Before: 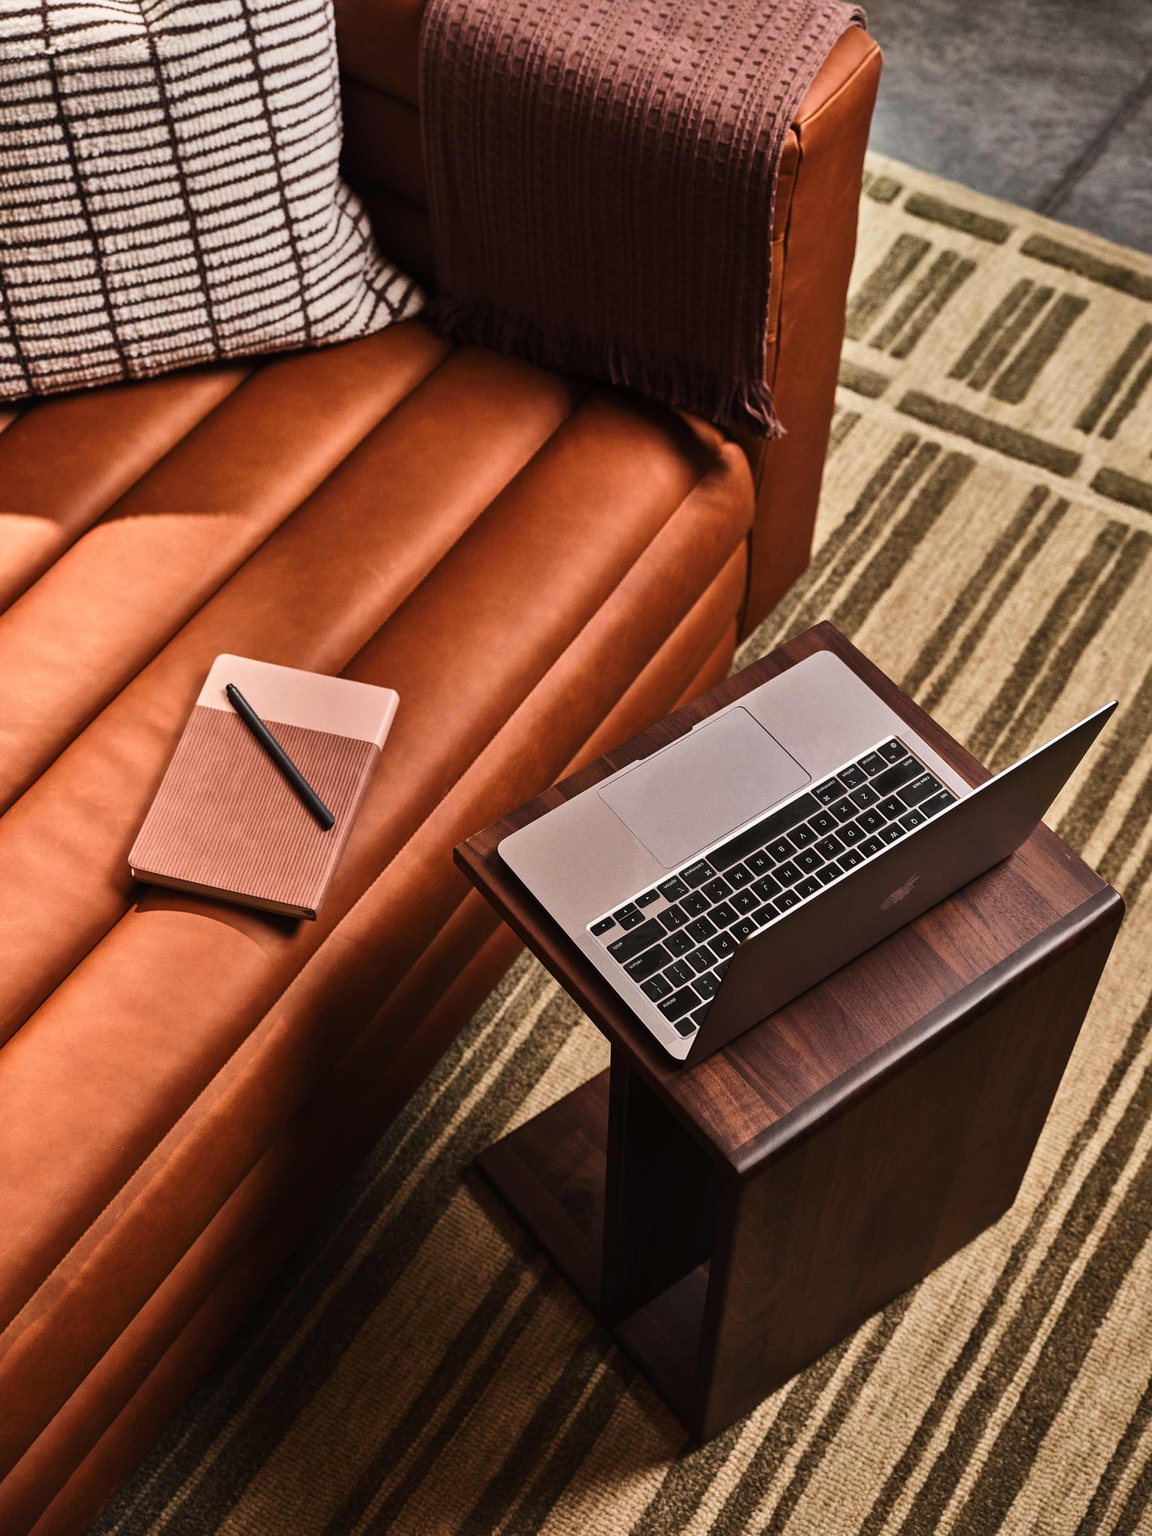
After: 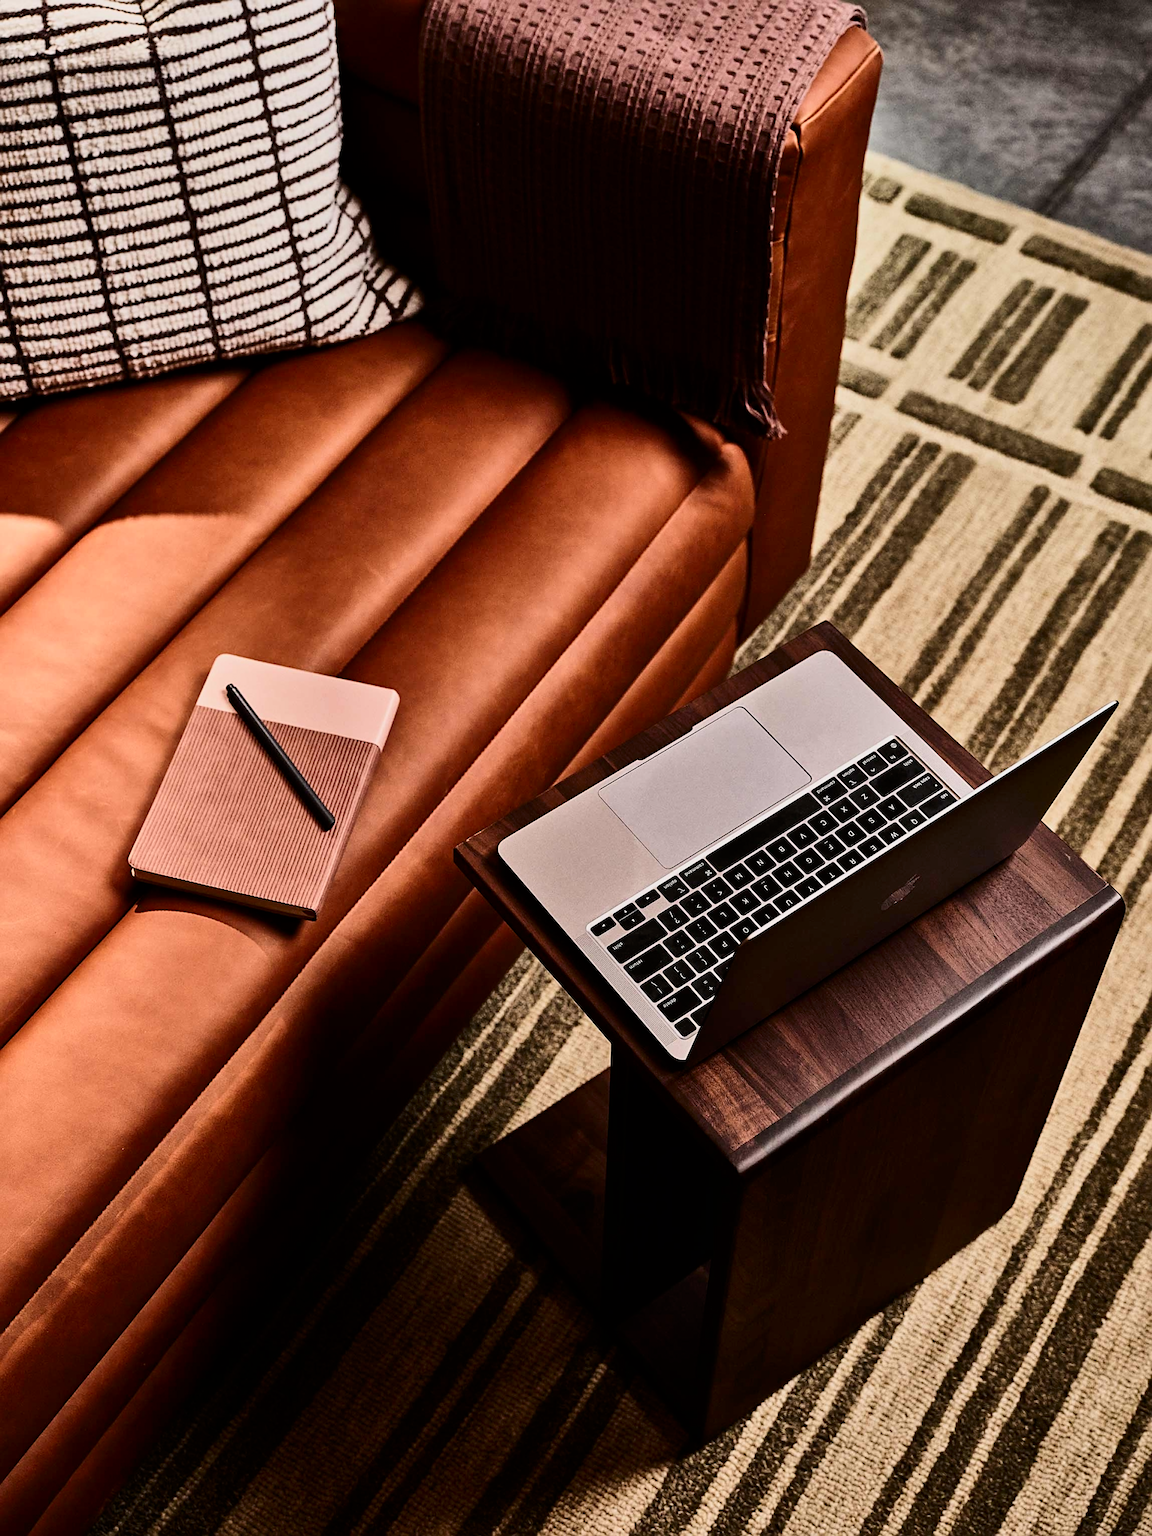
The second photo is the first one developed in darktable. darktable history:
sharpen: on, module defaults
contrast brightness saturation: contrast 0.28
filmic rgb: black relative exposure -7.82 EV, white relative exposure 4.29 EV, hardness 3.86, color science v6 (2022)
